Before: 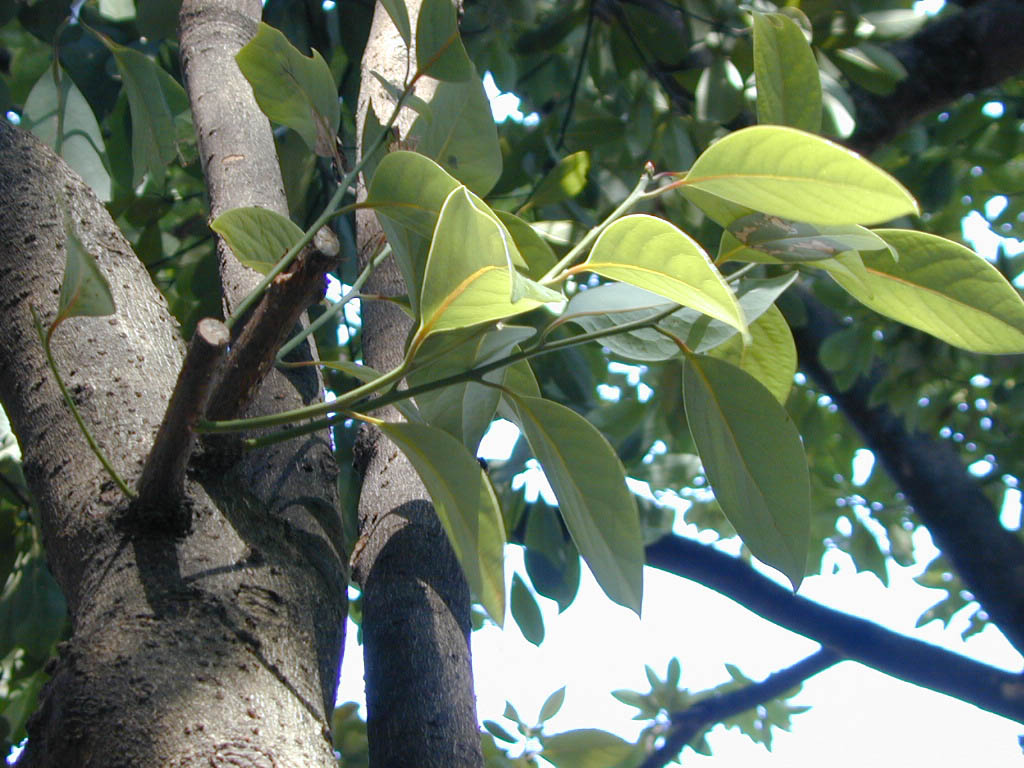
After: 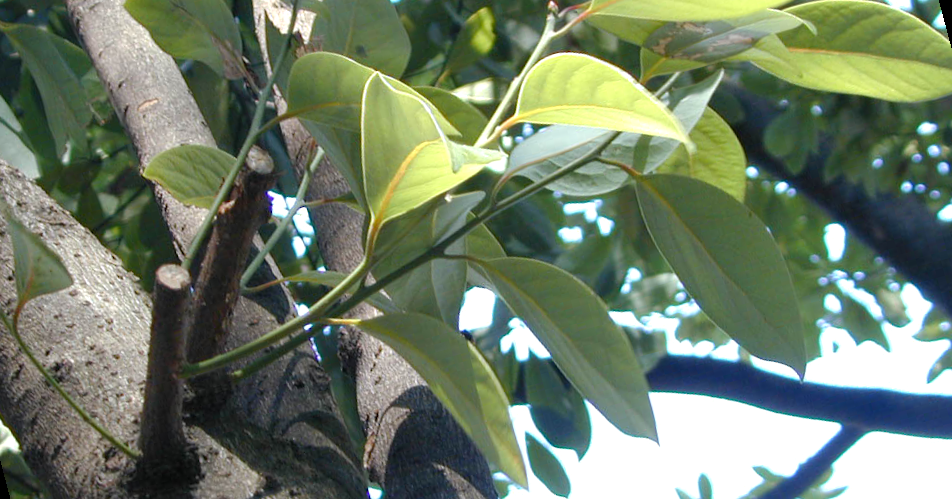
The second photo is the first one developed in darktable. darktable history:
rotate and perspective: rotation -14.8°, crop left 0.1, crop right 0.903, crop top 0.25, crop bottom 0.748
exposure: exposure 0.2 EV, compensate highlight preservation false
